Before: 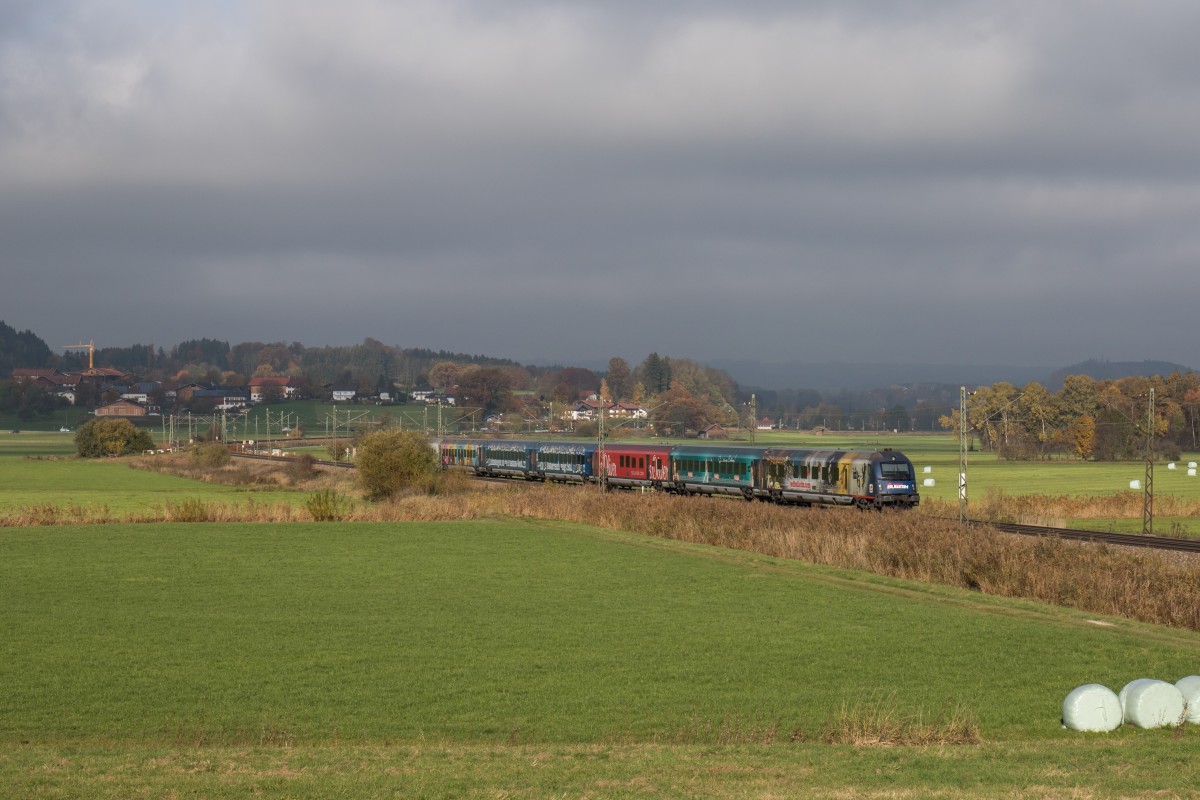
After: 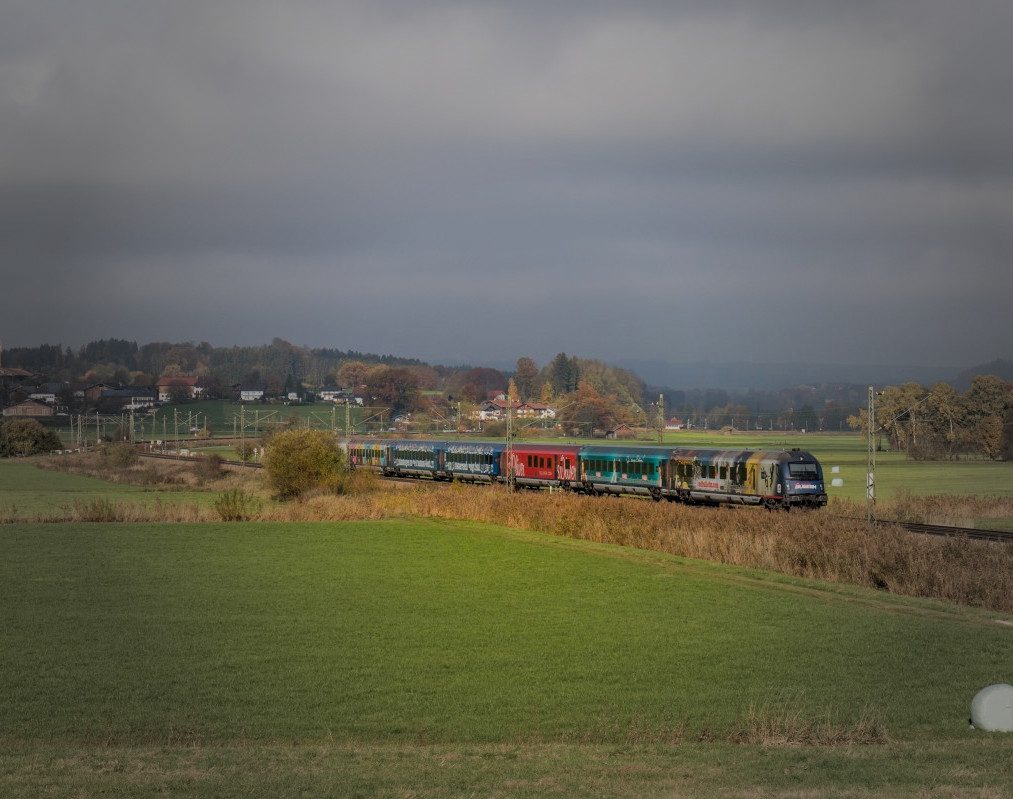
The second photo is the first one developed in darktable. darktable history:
crop: left 7.716%, right 7.785%
vignetting: fall-off start 34.62%, fall-off radius 64.78%, center (0.039, -0.096), width/height ratio 0.952
tone equalizer: edges refinement/feathering 500, mask exposure compensation -1.57 EV, preserve details no
color balance rgb: perceptual saturation grading › global saturation 19.274%, global vibrance 20%
filmic rgb: black relative exposure -7.65 EV, white relative exposure 4.56 EV, hardness 3.61
